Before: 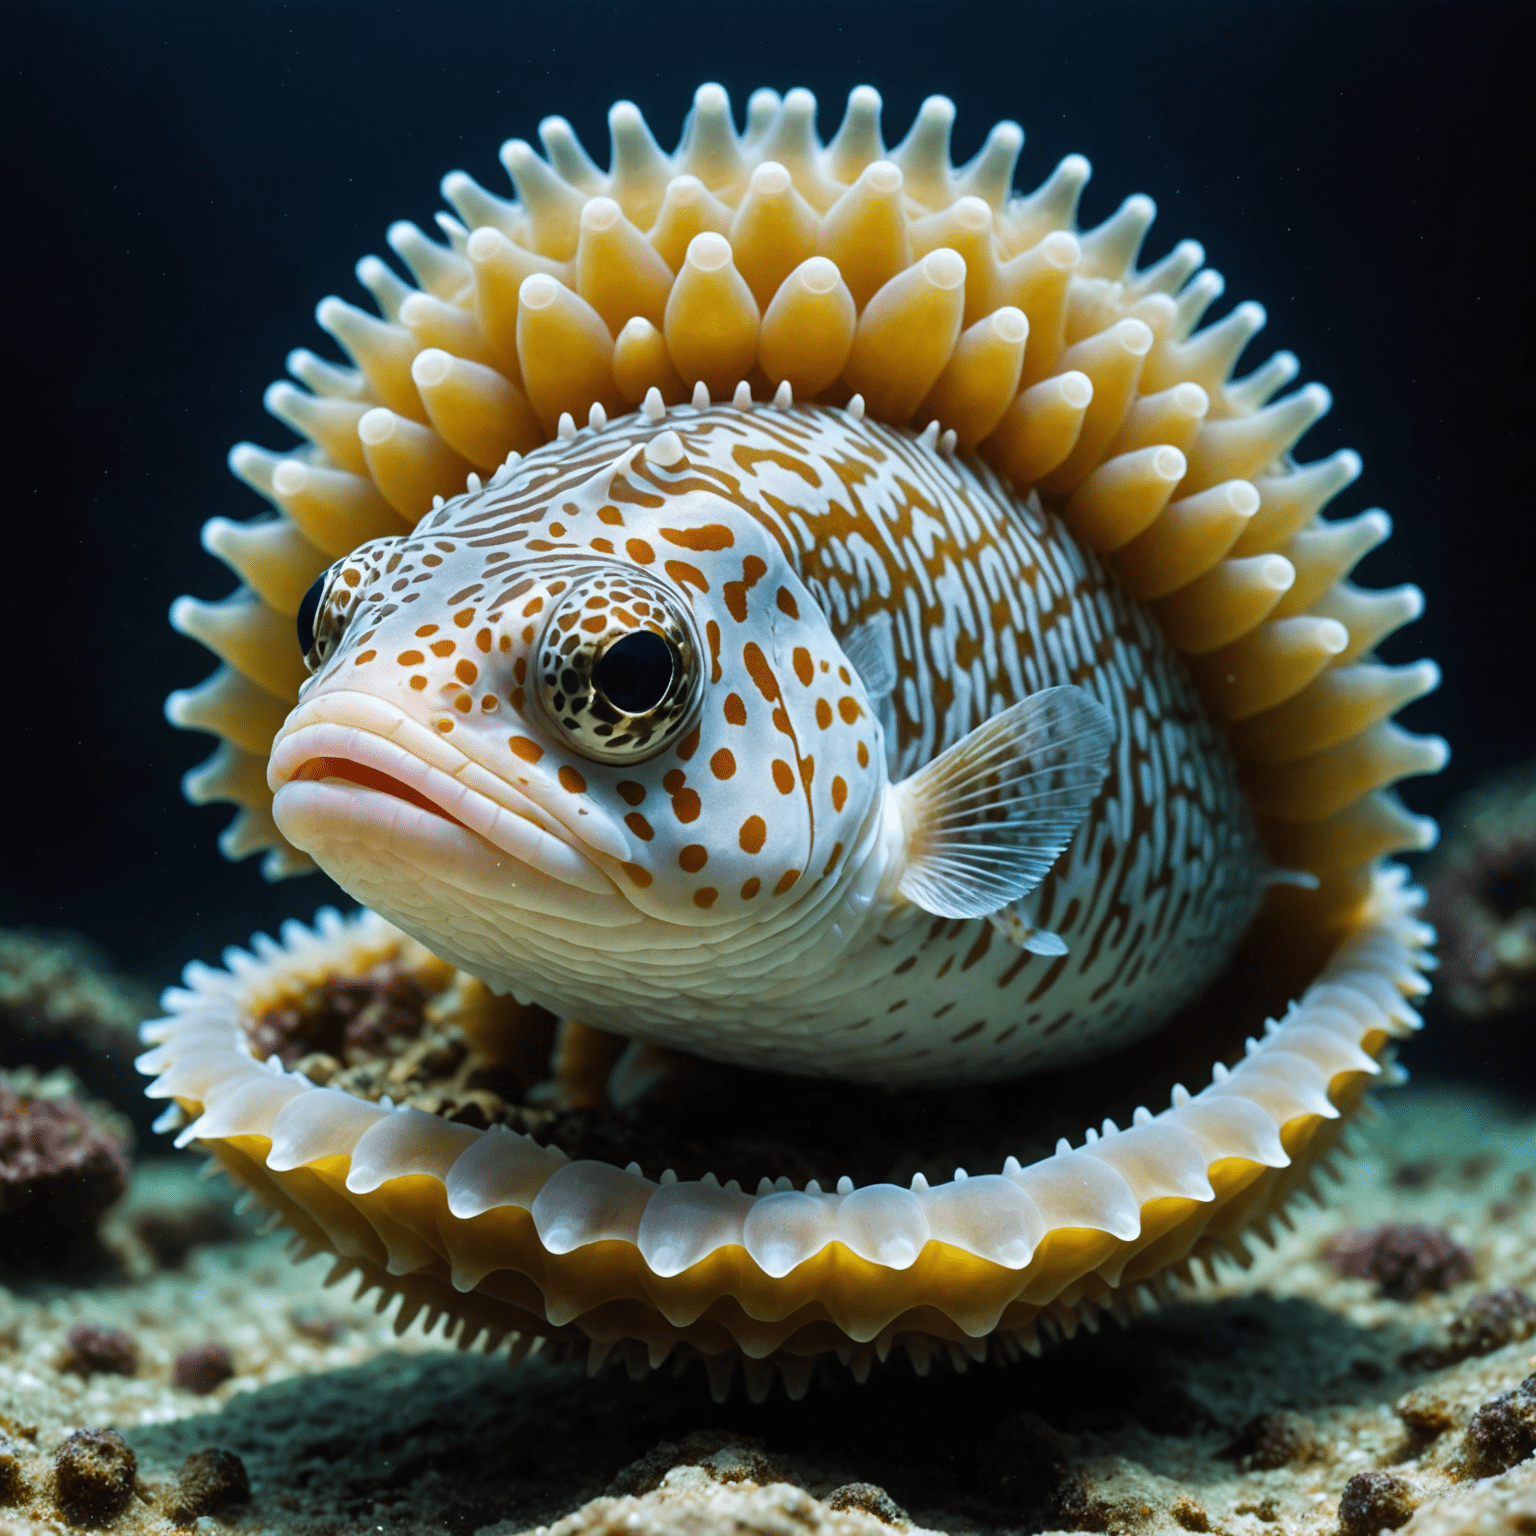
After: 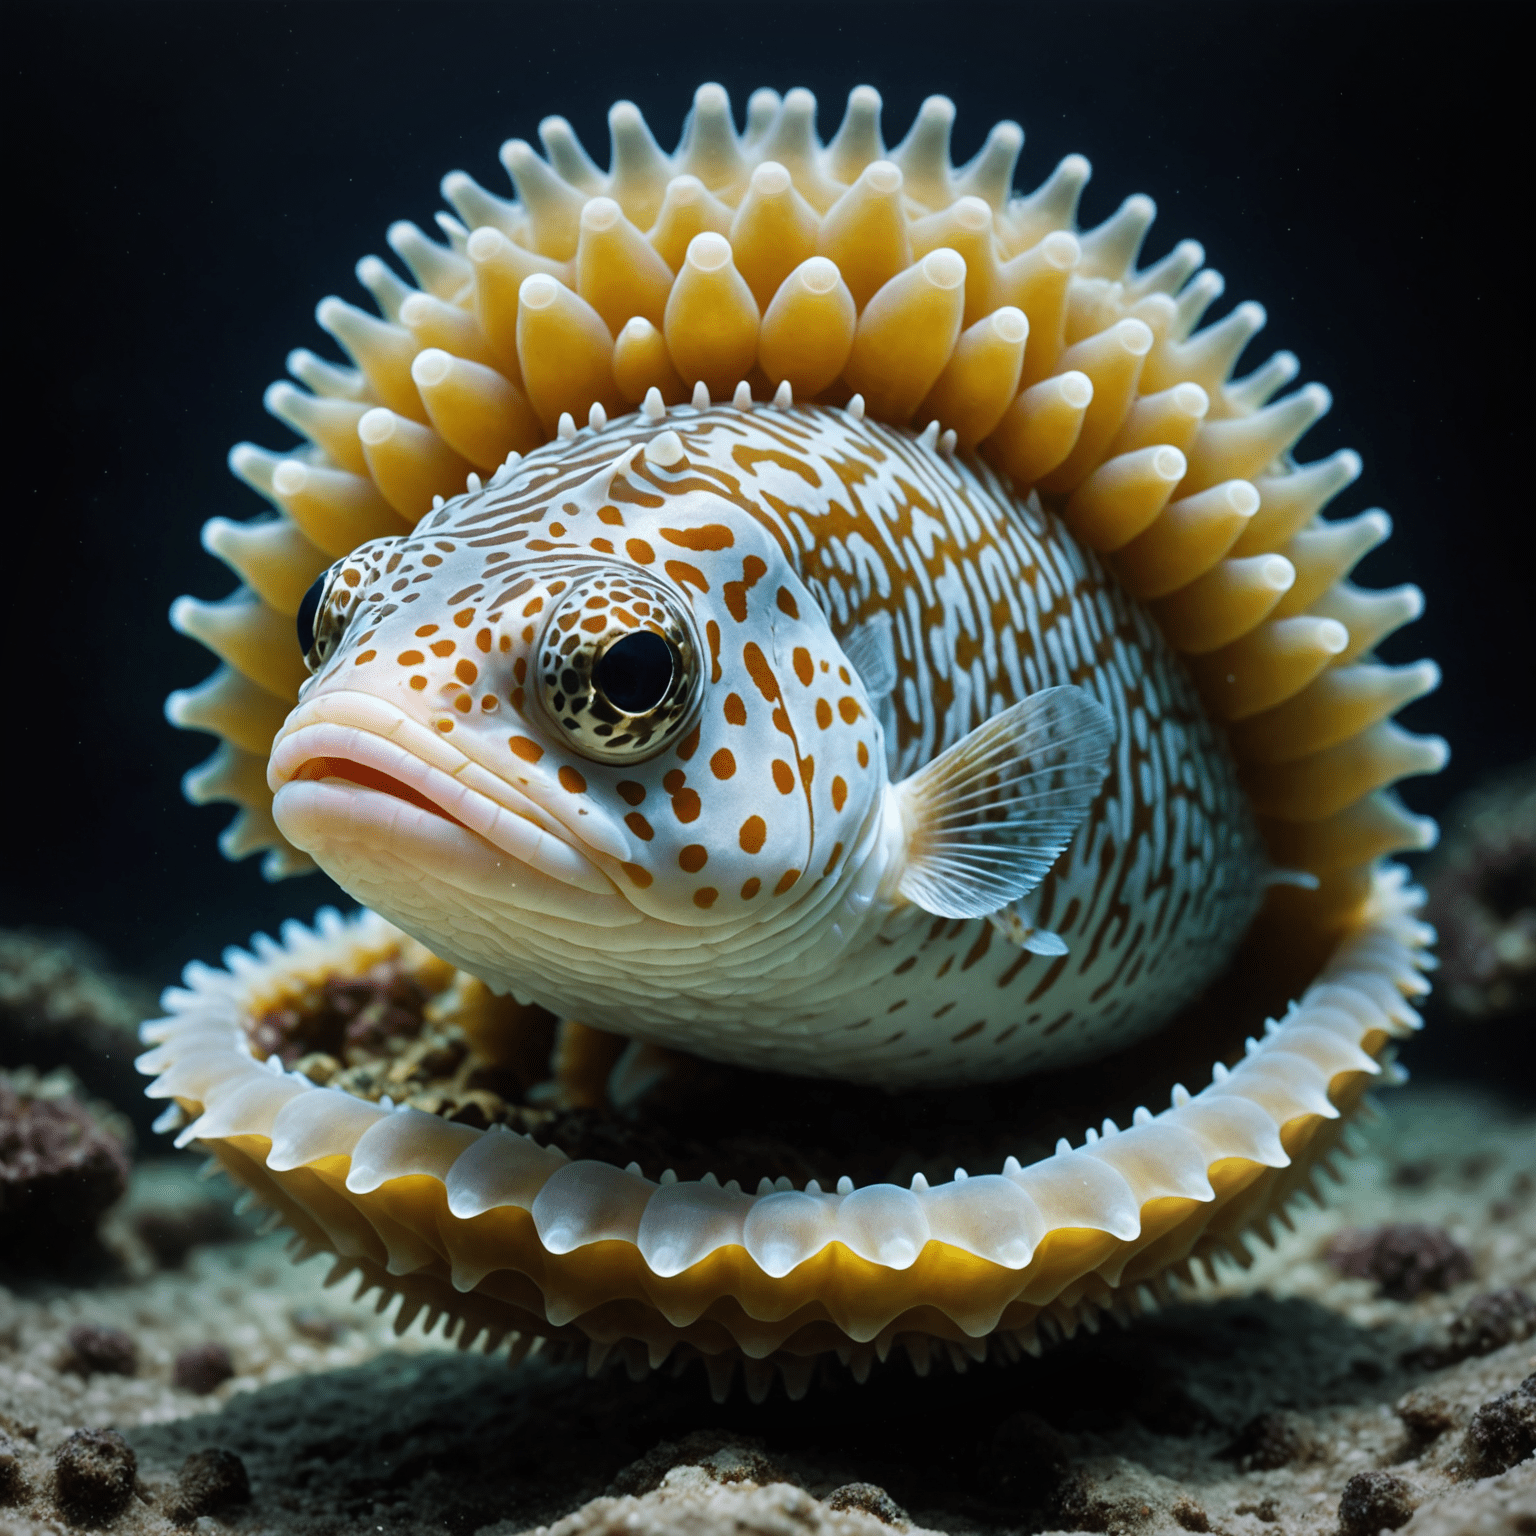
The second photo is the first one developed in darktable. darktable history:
color correction: highlights b* 0.012, saturation 0.987
vignetting: fall-off start 75.2%, width/height ratio 1.078, unbound false
